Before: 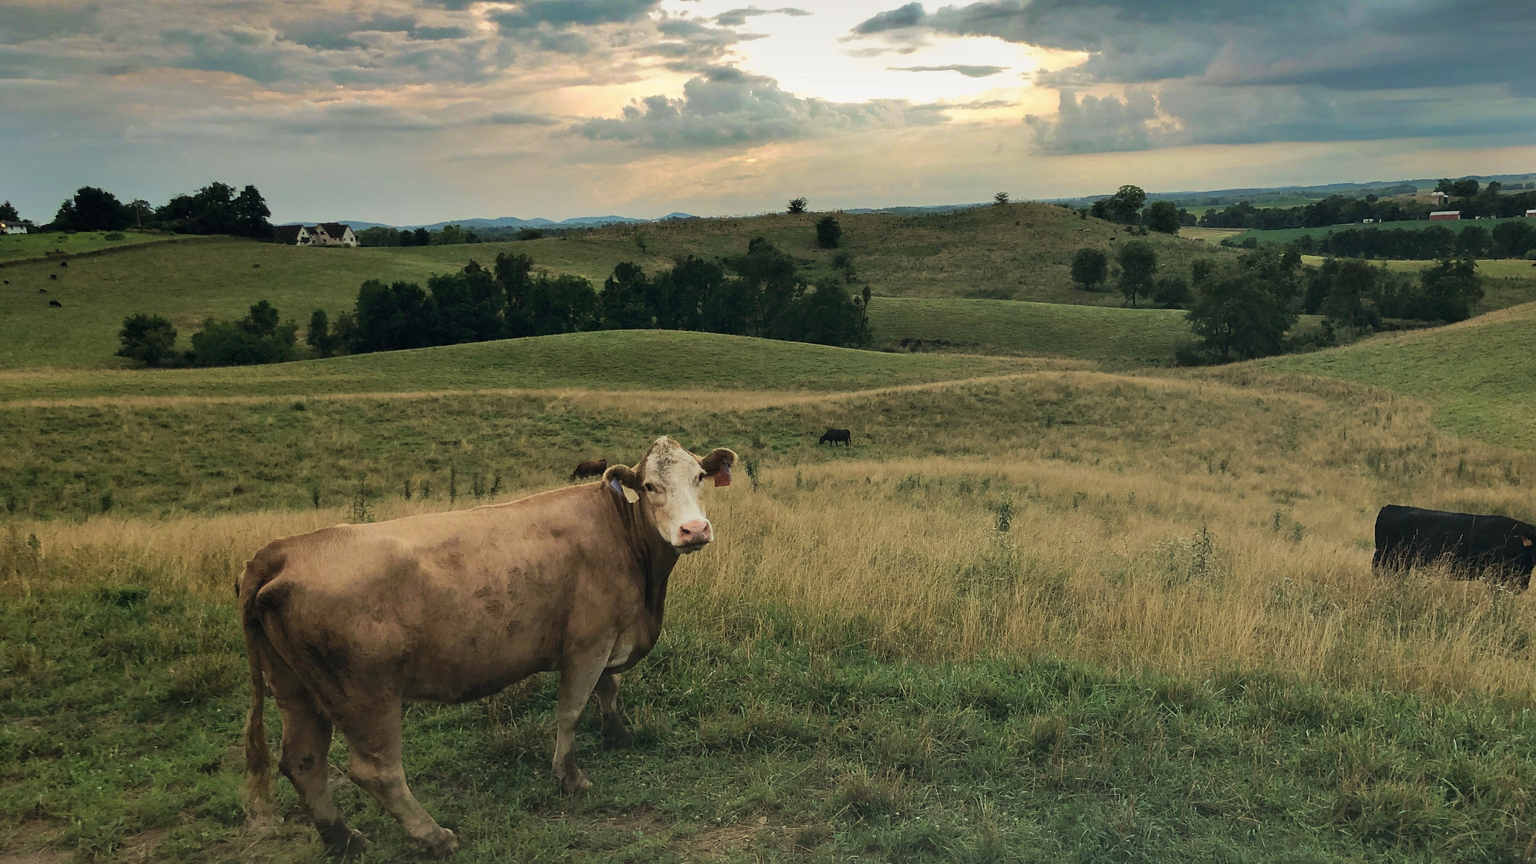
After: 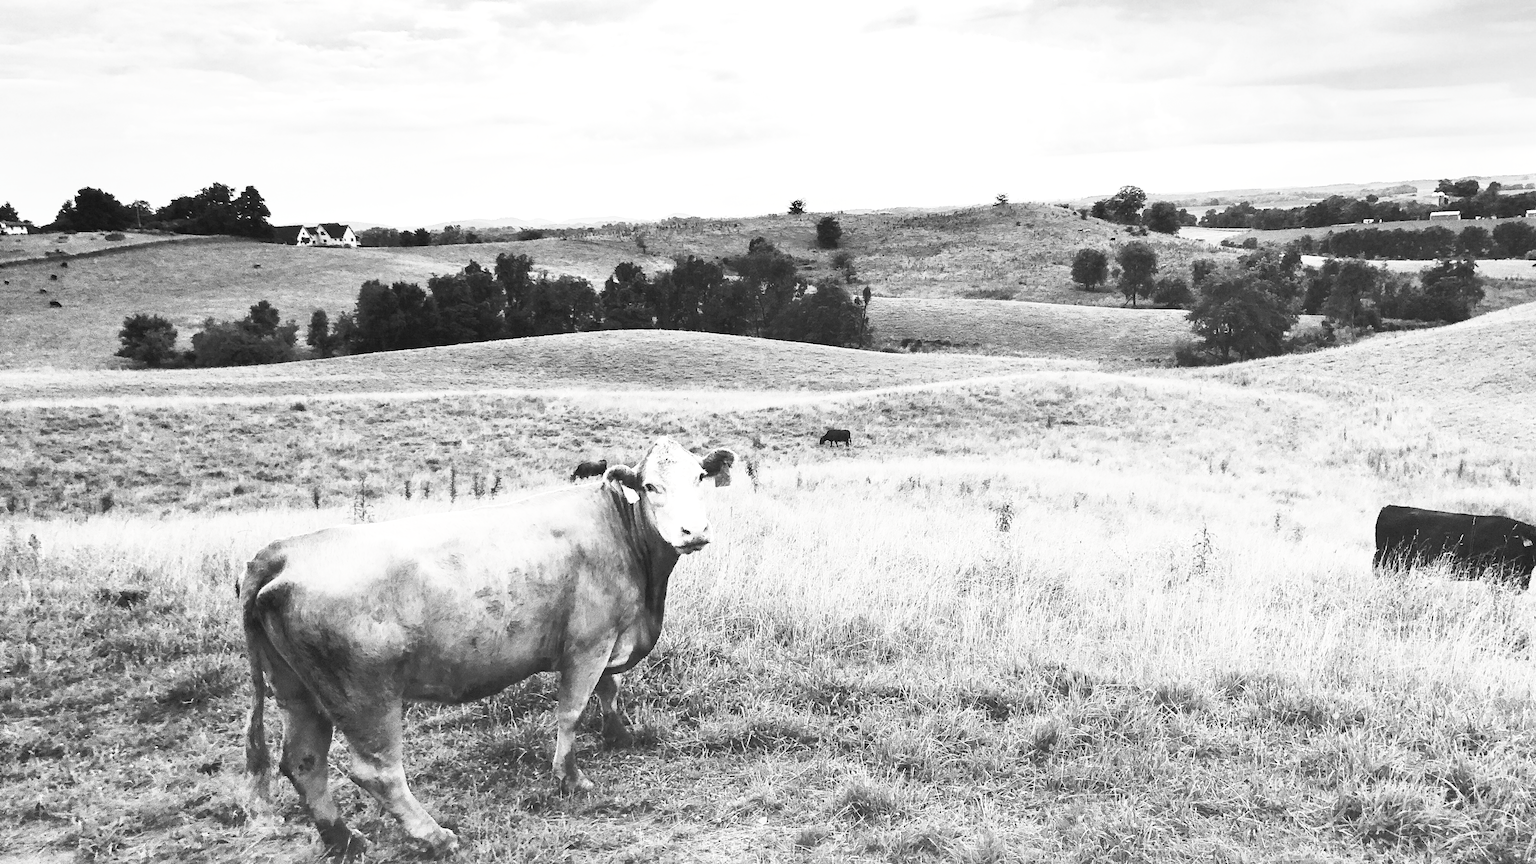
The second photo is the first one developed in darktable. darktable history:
exposure: exposure 1.269 EV, compensate highlight preservation false
contrast brightness saturation: contrast 0.545, brightness 0.474, saturation -0.99
